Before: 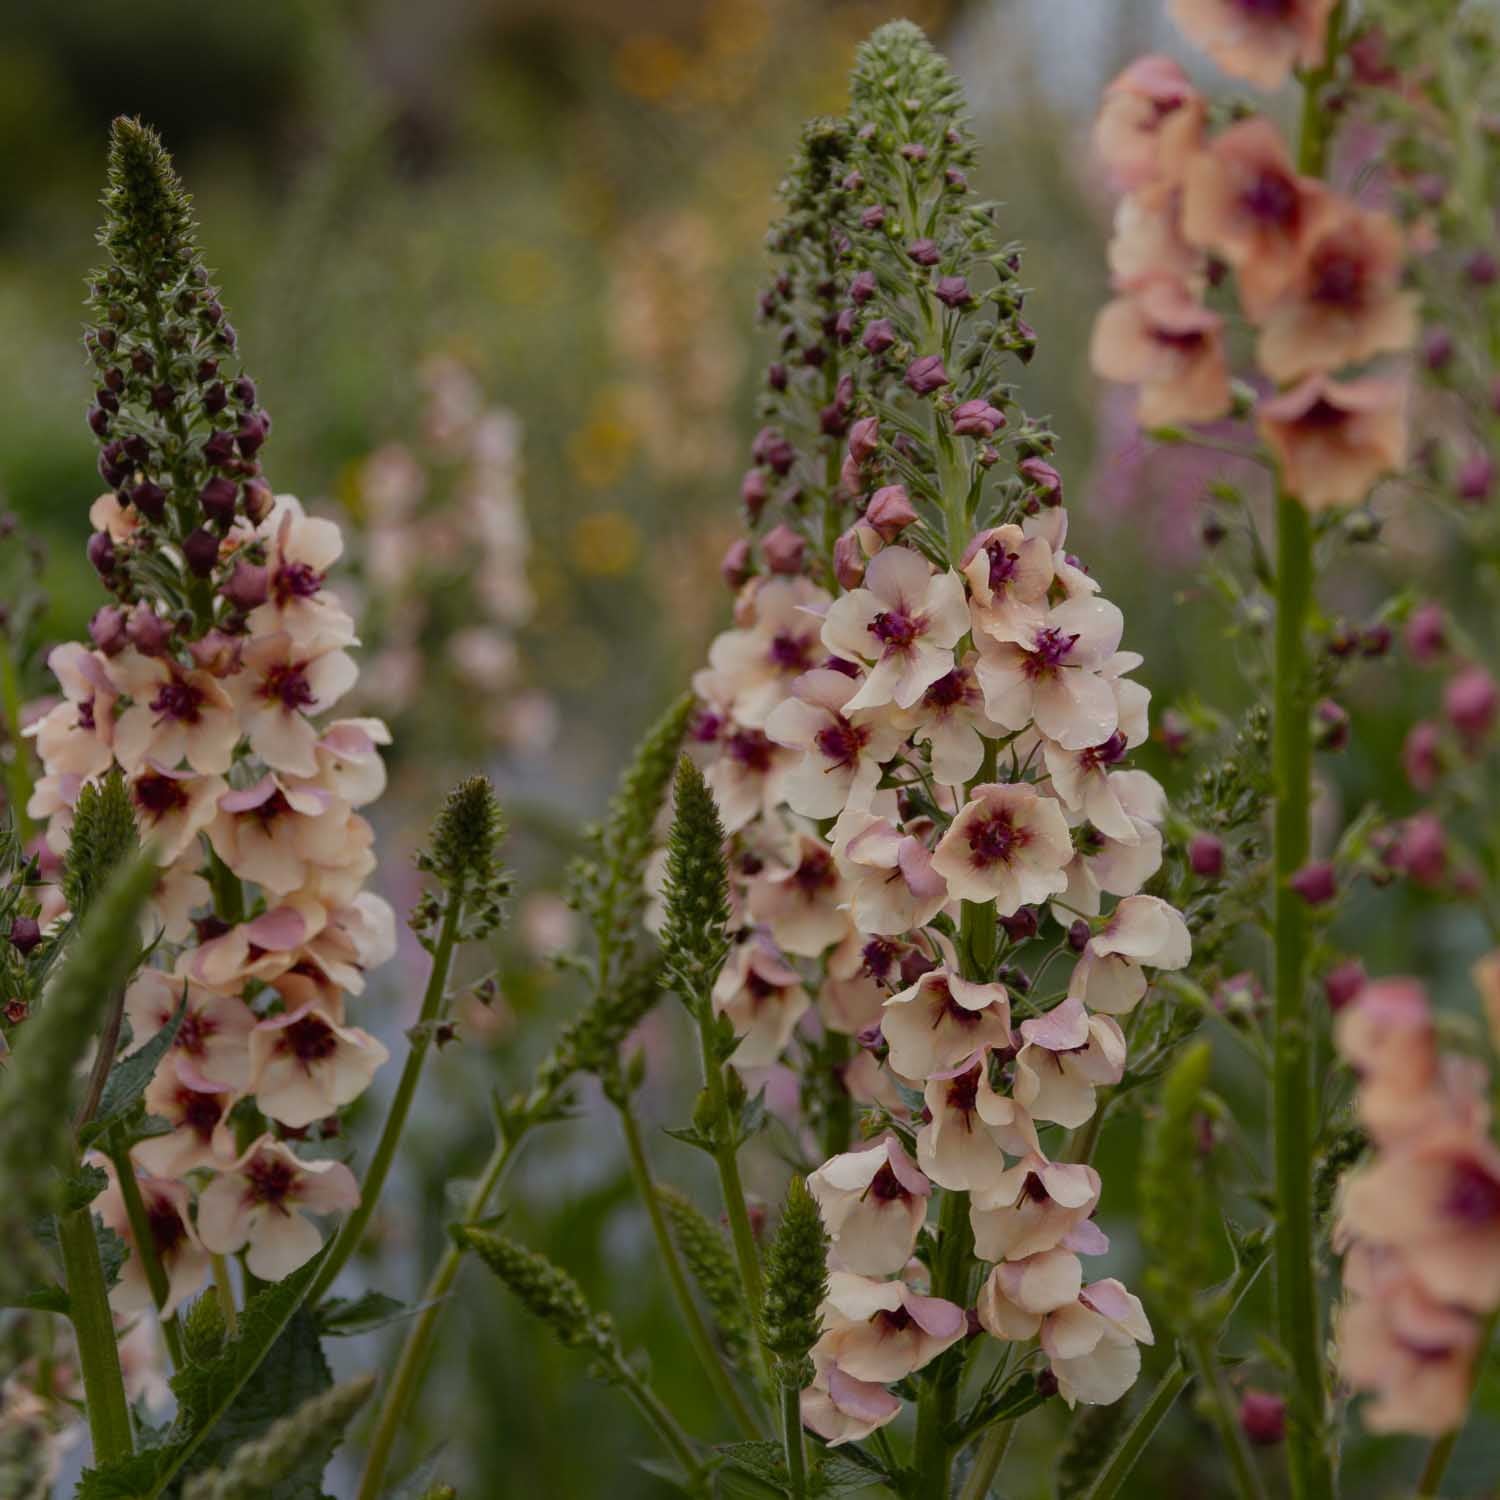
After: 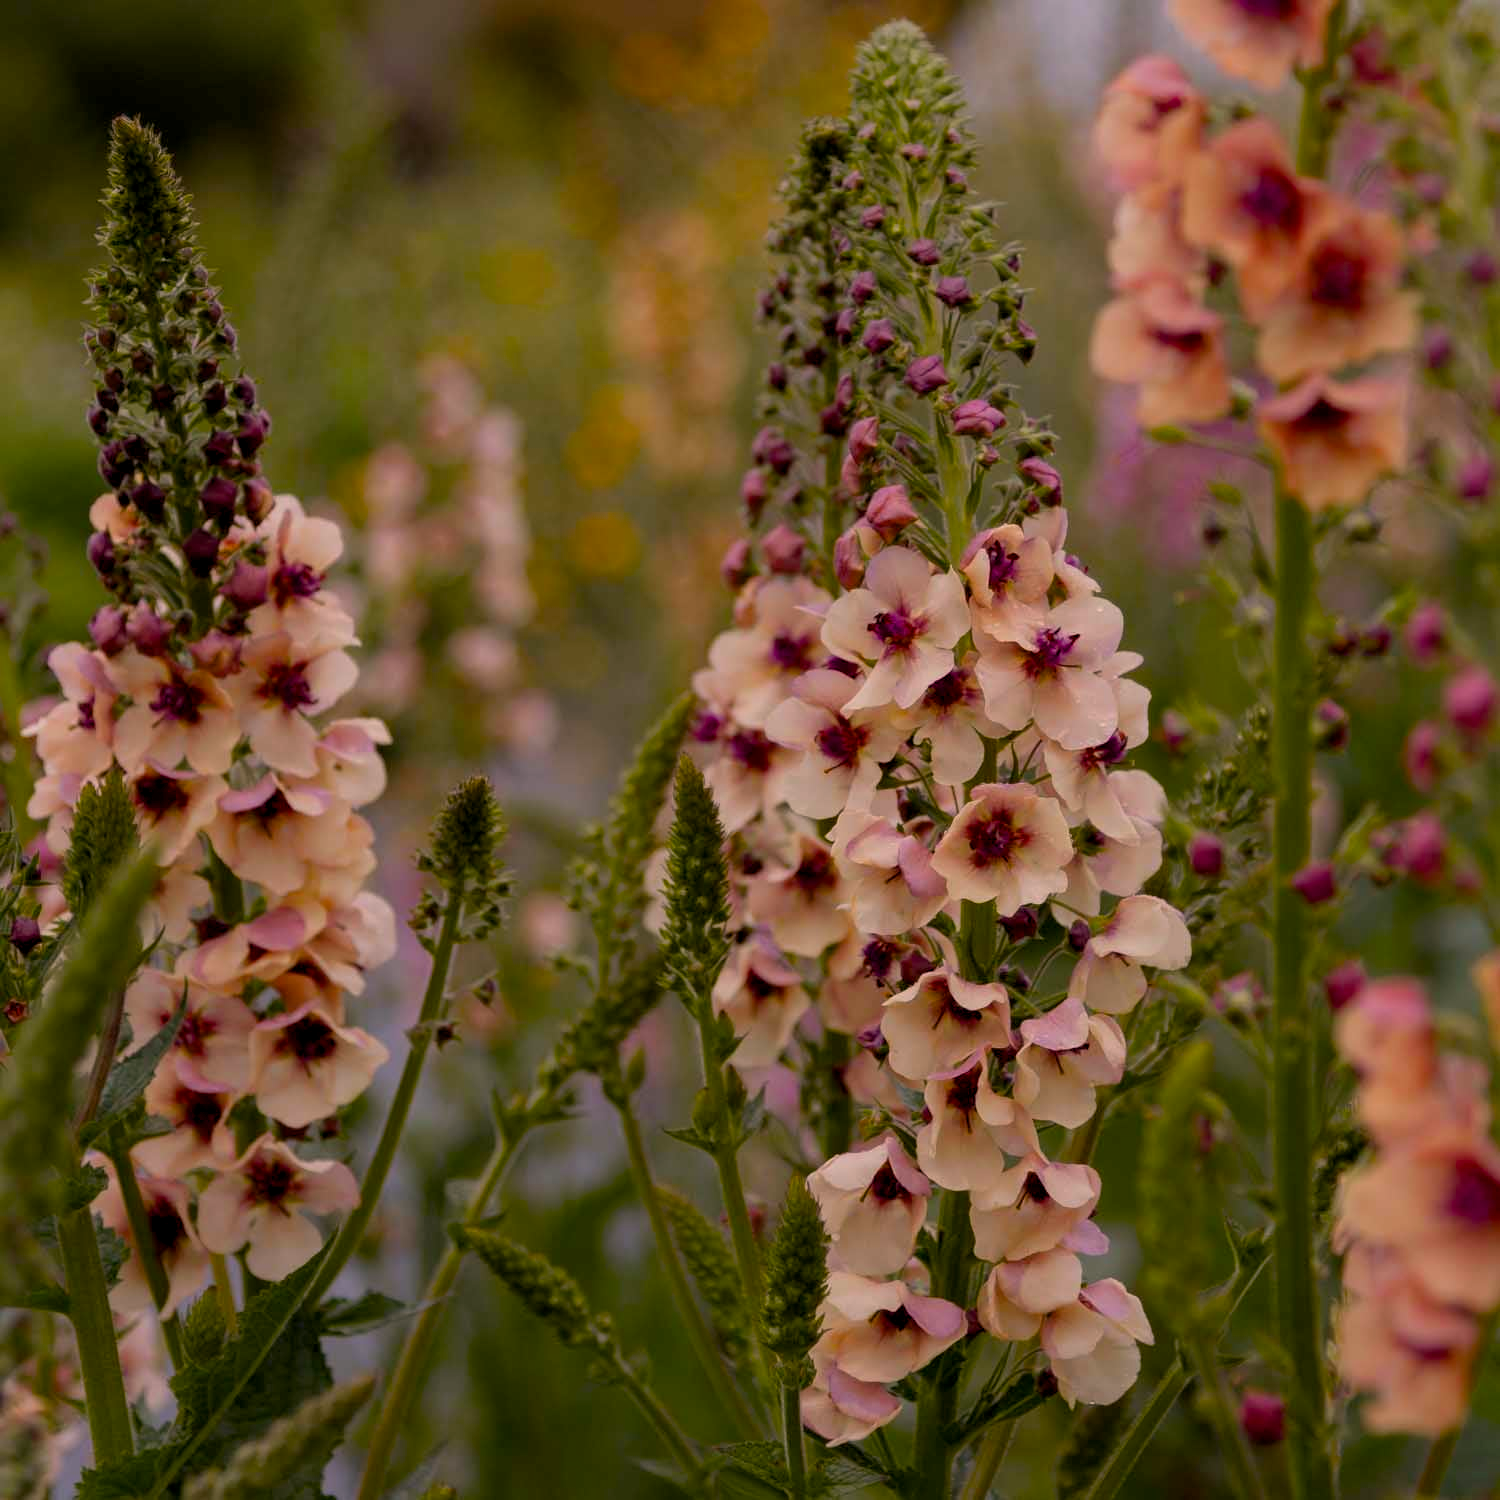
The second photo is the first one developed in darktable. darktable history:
color balance rgb: power › chroma 0.245%, power › hue 63.09°, global offset › luminance -0.42%, perceptual saturation grading › global saturation 30.404%
color correction: highlights a* 12.2, highlights b* 5.48
